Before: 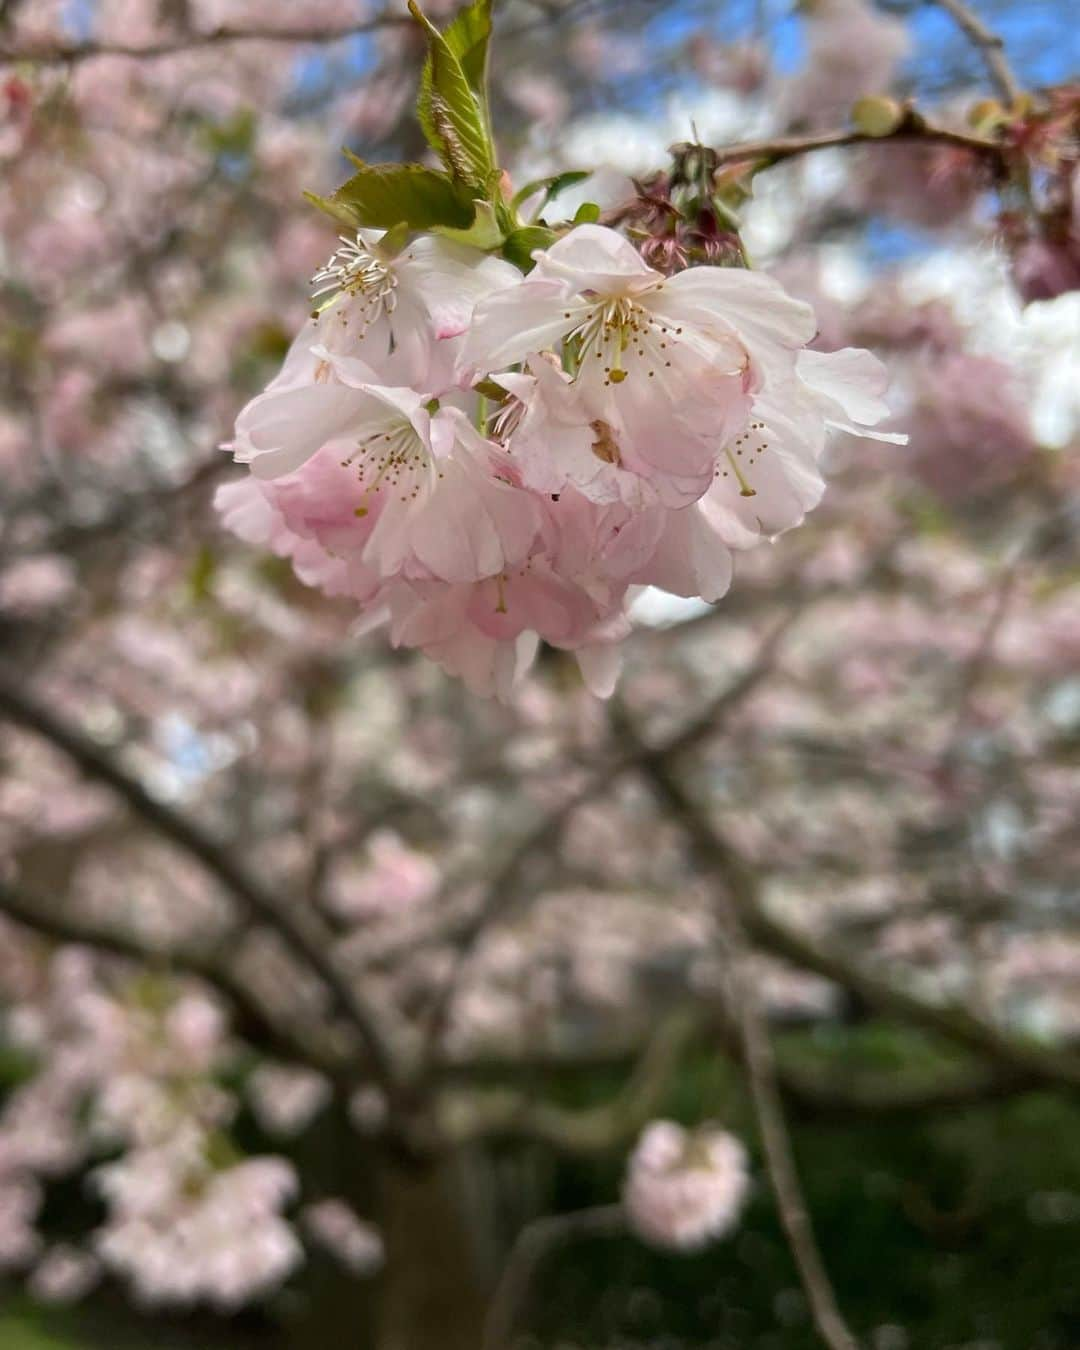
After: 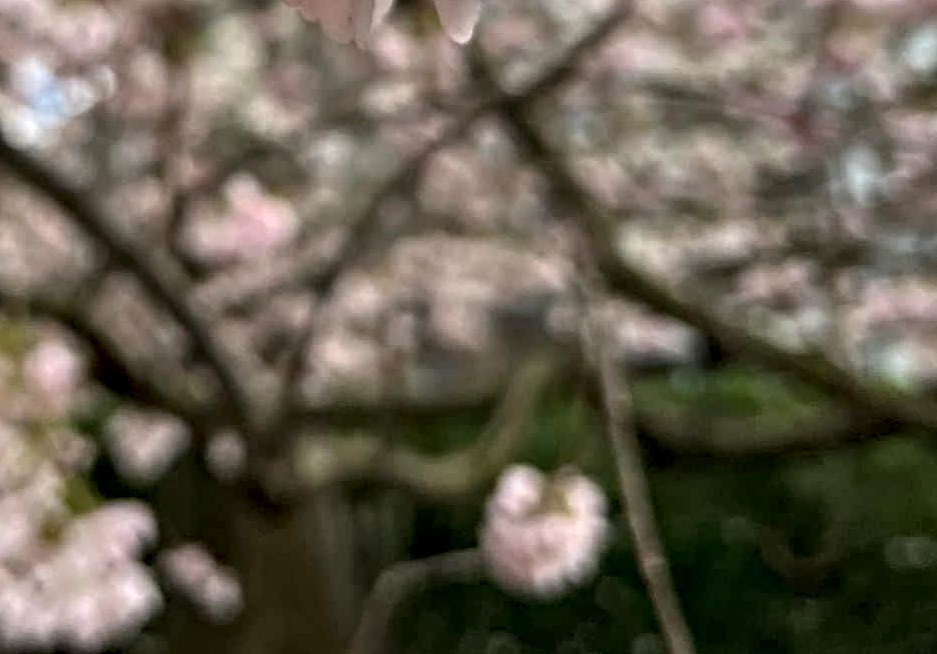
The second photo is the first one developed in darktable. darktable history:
crop and rotate: left 13.241%, top 48.558%, bottom 2.956%
contrast equalizer: octaves 7, y [[0.5, 0.542, 0.583, 0.625, 0.667, 0.708], [0.5 ×6], [0.5 ×6], [0 ×6], [0 ×6]]
